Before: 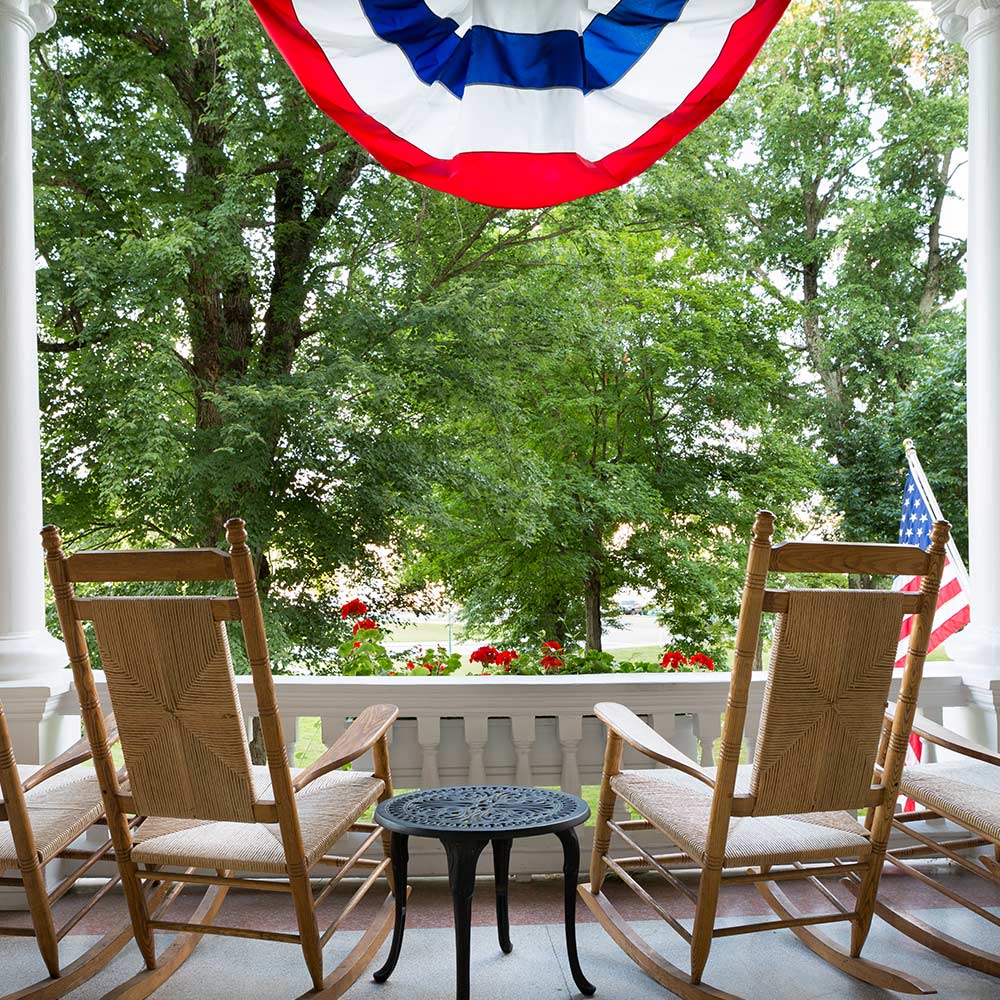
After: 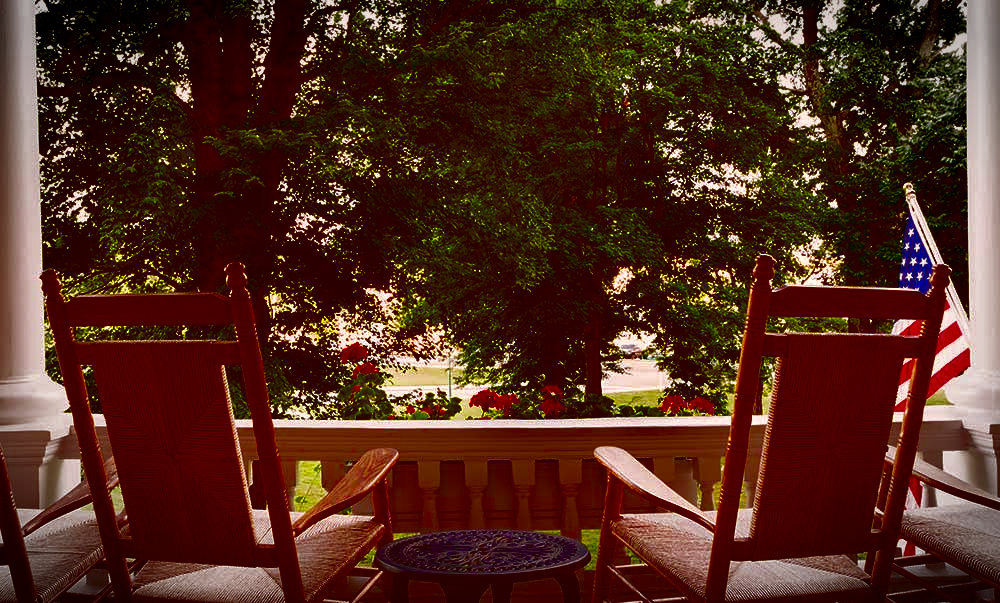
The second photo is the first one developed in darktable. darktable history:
color correction: highlights a* 9.17, highlights b* 8.93, shadows a* 39.36, shadows b* 39.87, saturation 0.801
crop and rotate: top 25.666%, bottom 13.97%
vignetting: saturation -0.644, automatic ratio true
color balance rgb: shadows lift › chroma 3.342%, shadows lift › hue 279.51°, linear chroma grading › global chroma 15.114%, perceptual saturation grading › global saturation 20%, perceptual saturation grading › highlights -24.831%, perceptual saturation grading › shadows 49.563%, saturation formula JzAzBz (2021)
contrast brightness saturation: brightness -0.985, saturation 0.986
